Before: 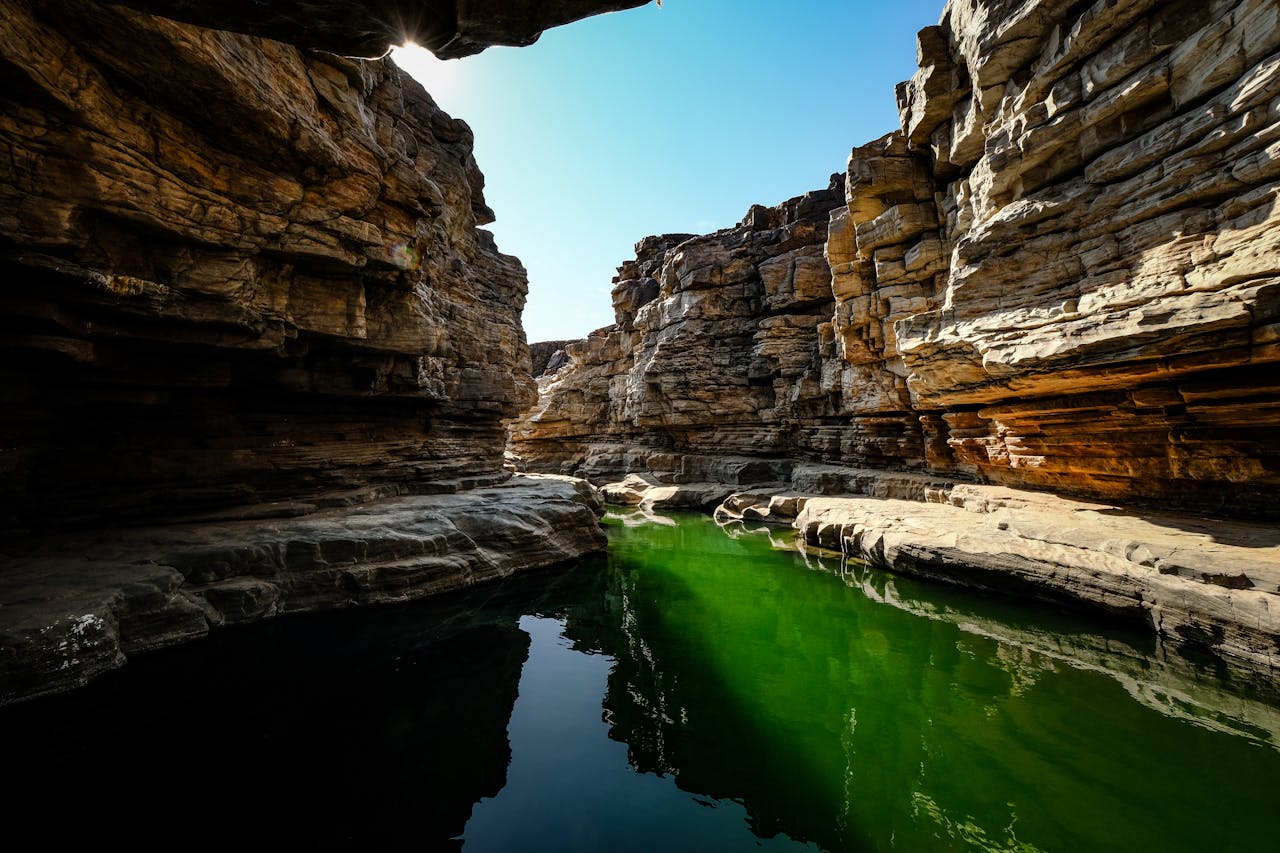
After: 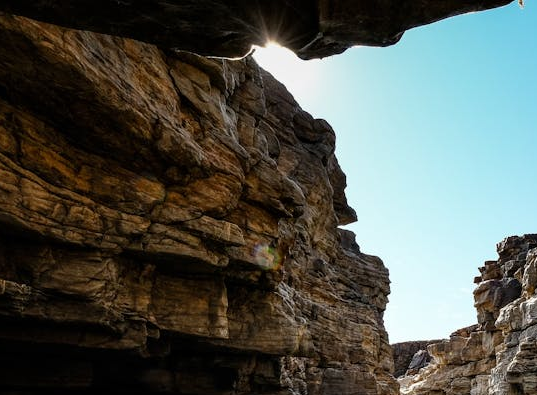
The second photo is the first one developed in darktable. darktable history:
base curve: preserve colors none
crop and rotate: left 10.817%, top 0.062%, right 47.194%, bottom 53.626%
